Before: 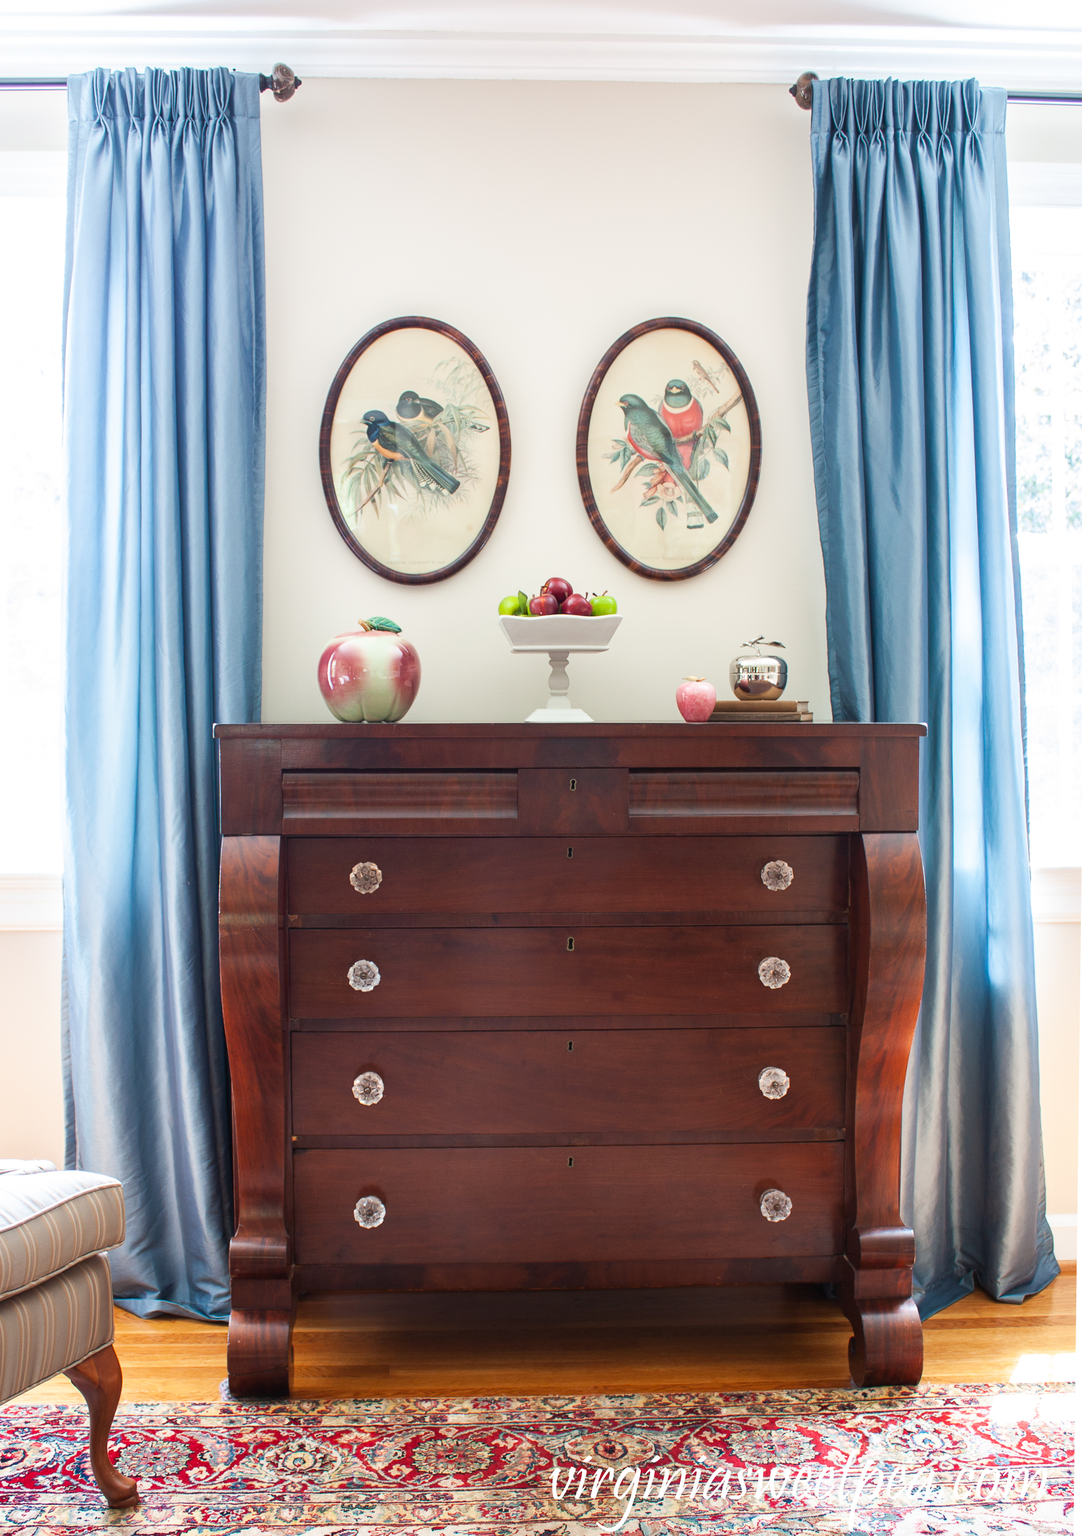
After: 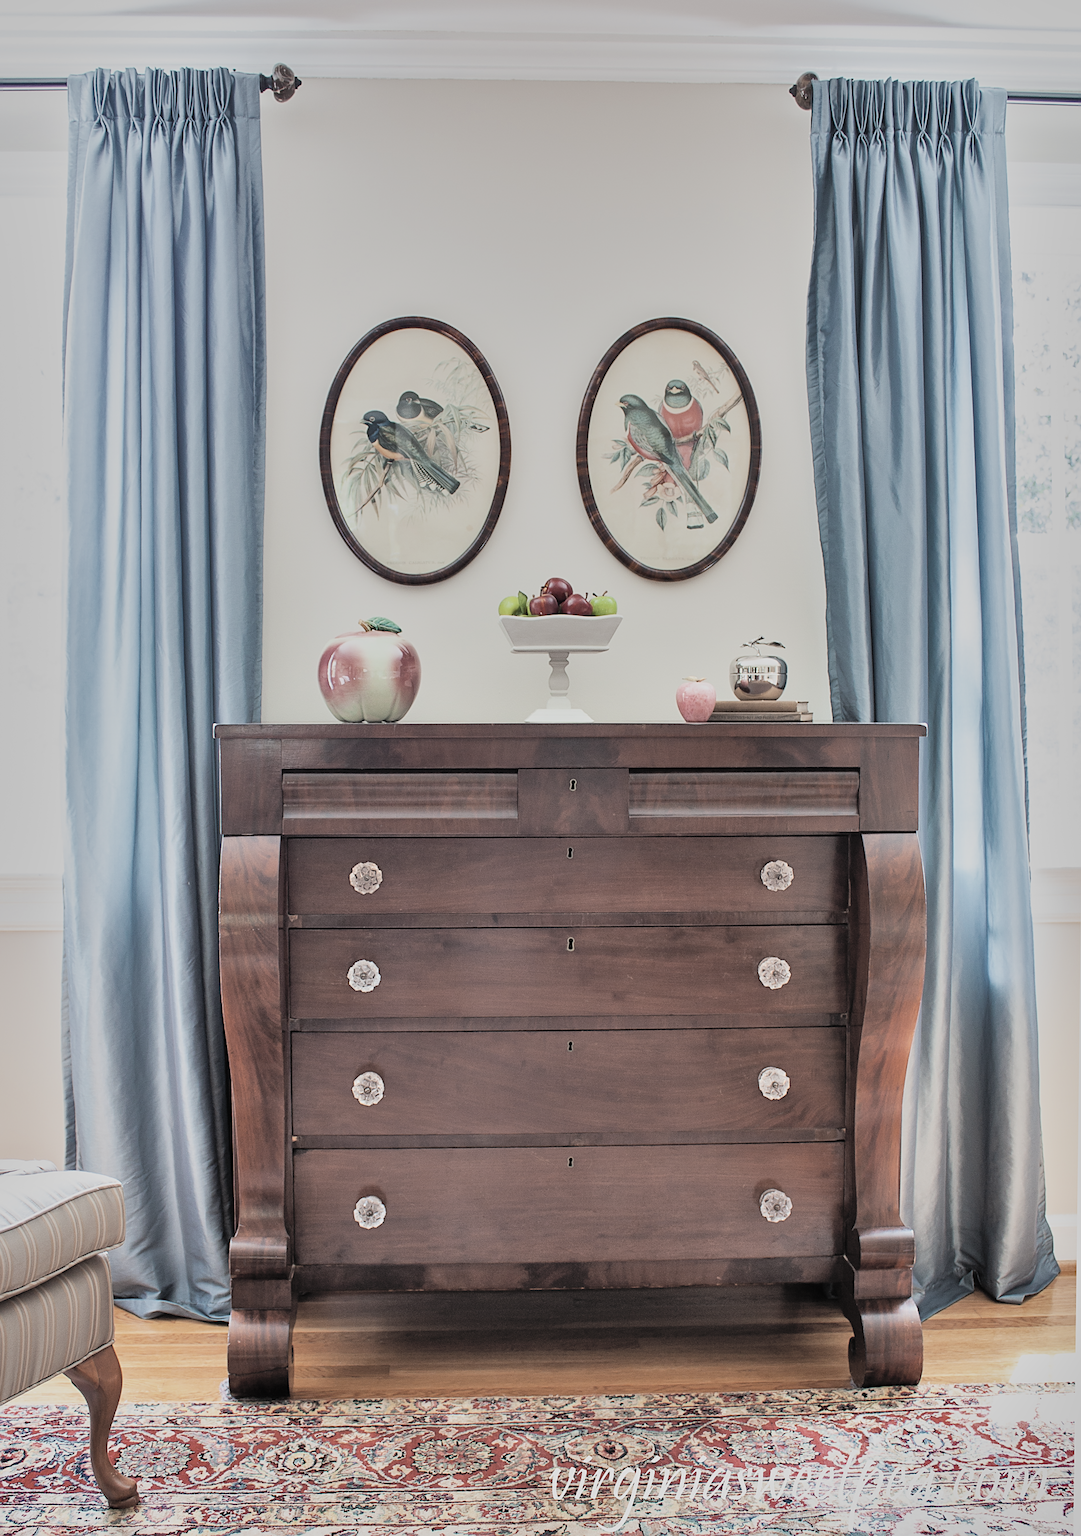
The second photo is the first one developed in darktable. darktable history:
filmic rgb: black relative exposure -7.65 EV, white relative exposure 4.56 EV, hardness 3.61, color science v6 (2022)
shadows and highlights: shadows 73.54, highlights -60.62, soften with gaussian
contrast brightness saturation: brightness 0.186, saturation -0.508
sharpen: on, module defaults
